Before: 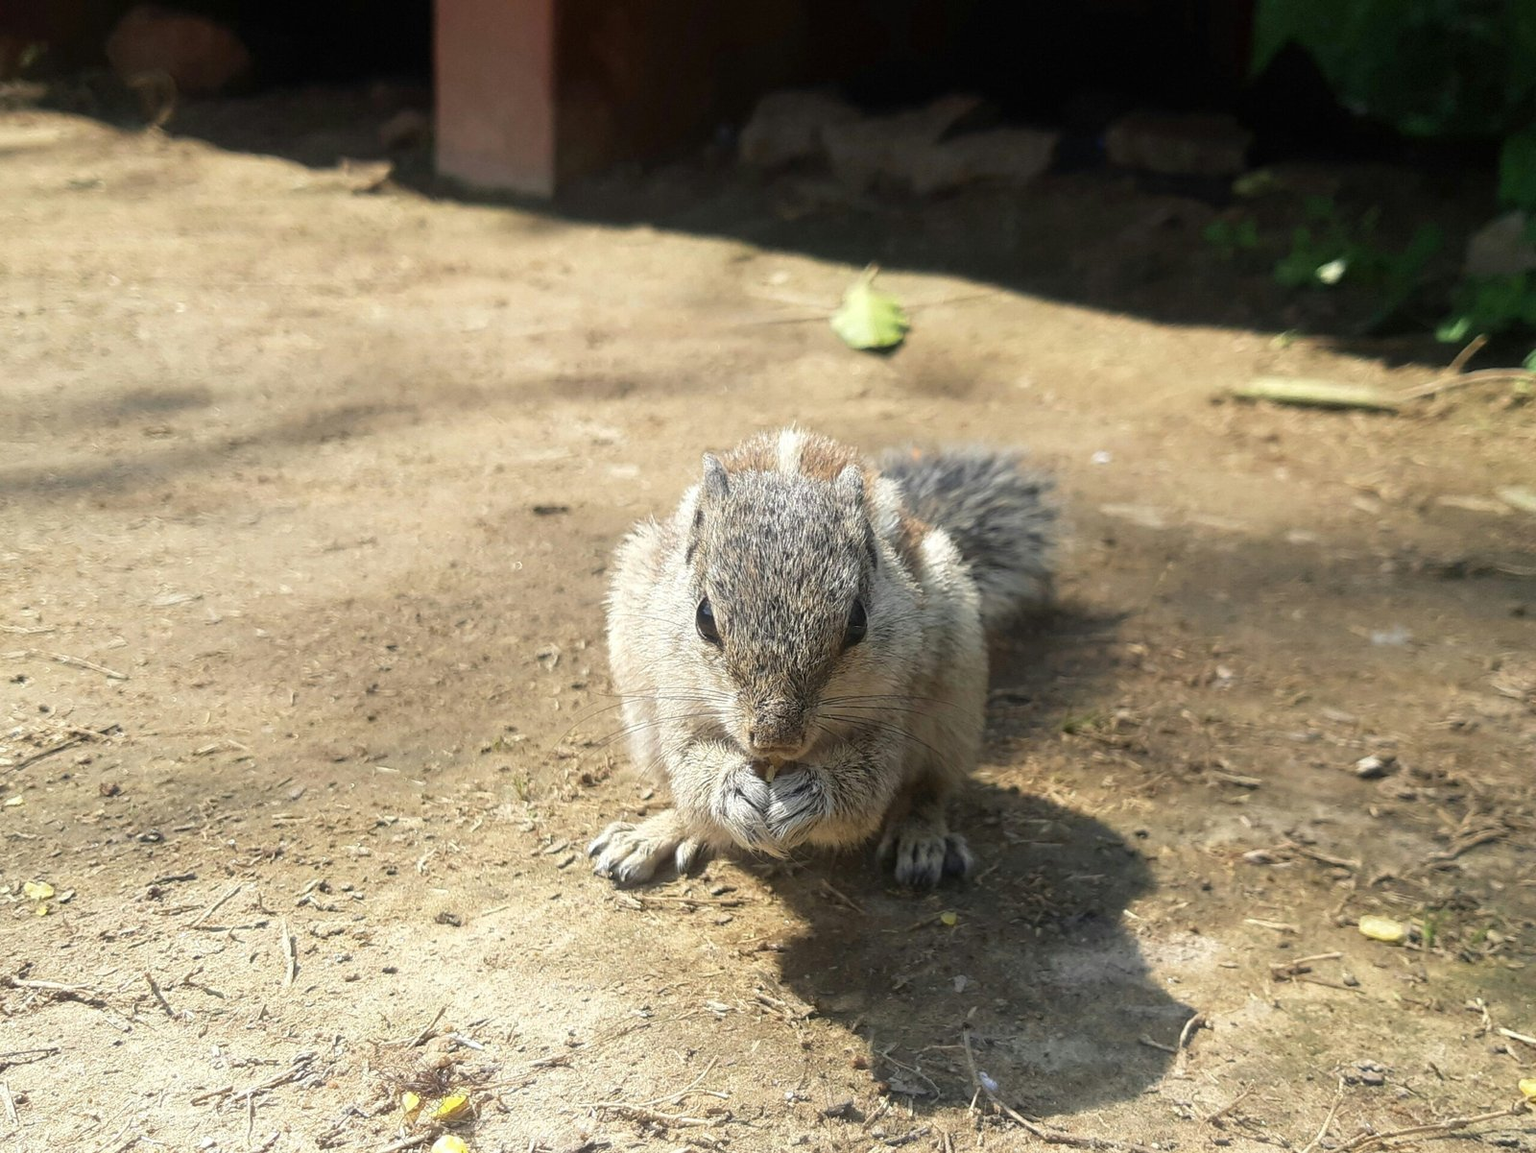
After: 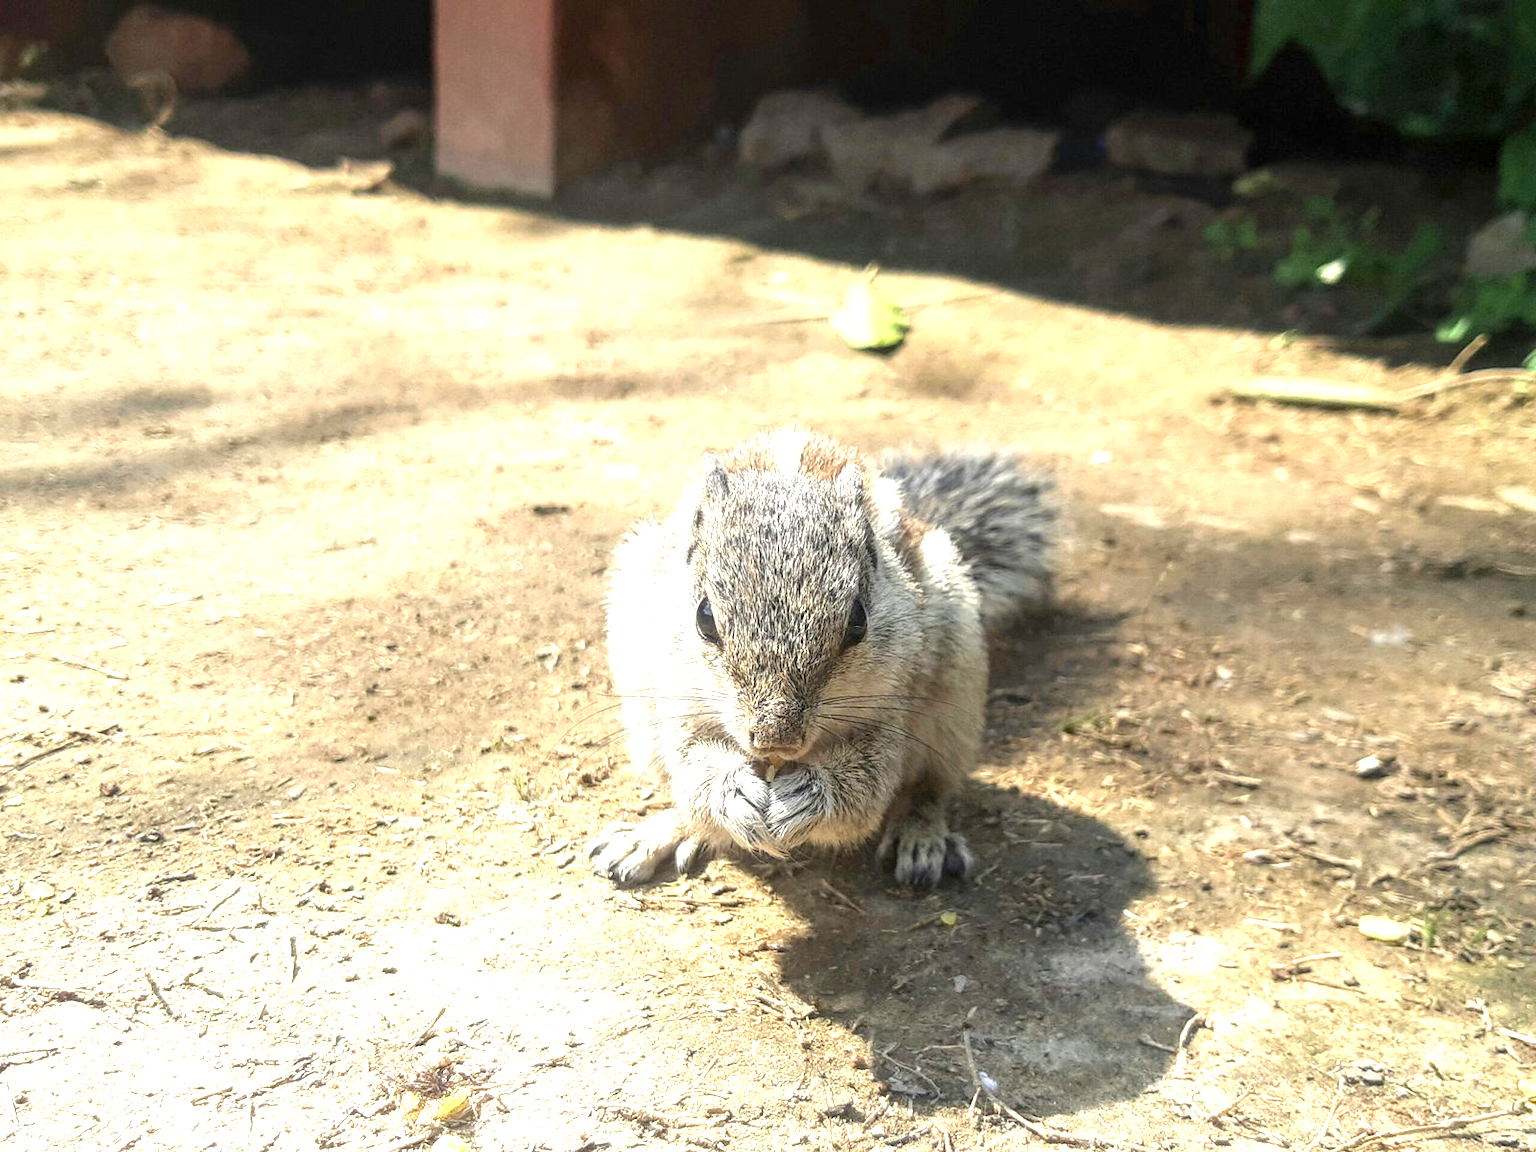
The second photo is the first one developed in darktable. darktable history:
exposure: black level correction 0.001, exposure 1.047 EV, compensate highlight preservation false
local contrast: on, module defaults
